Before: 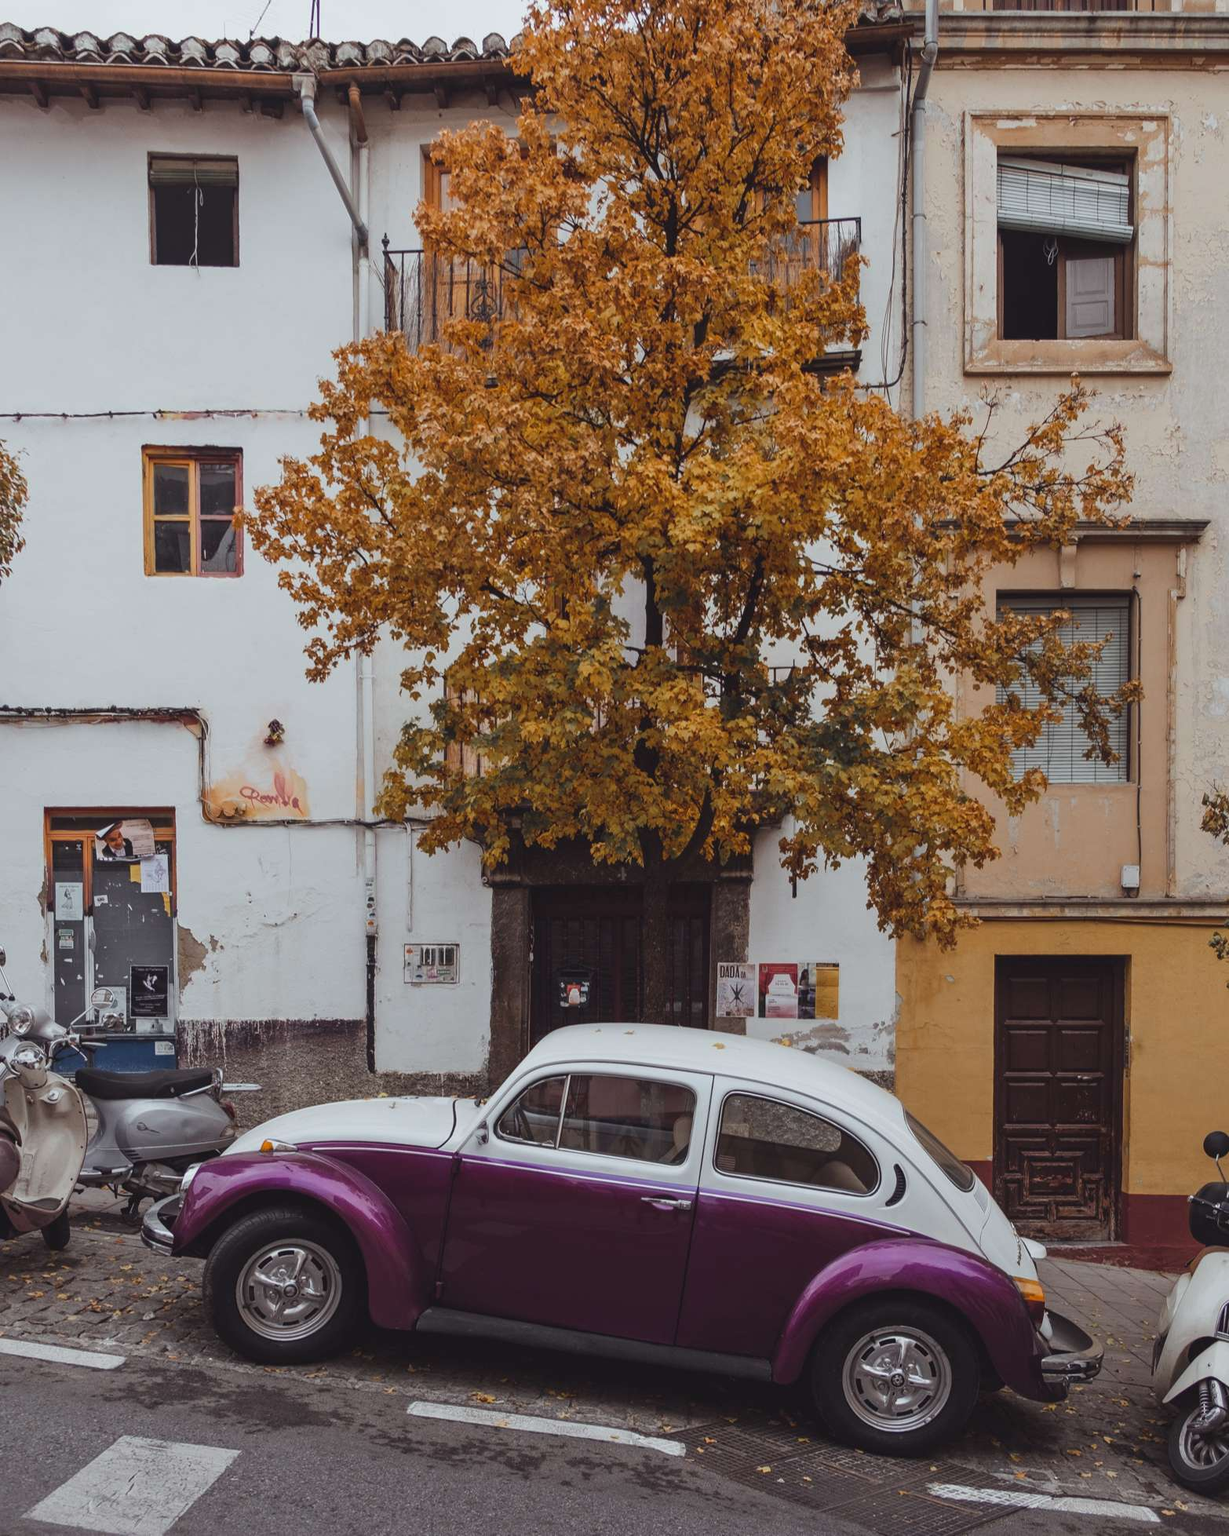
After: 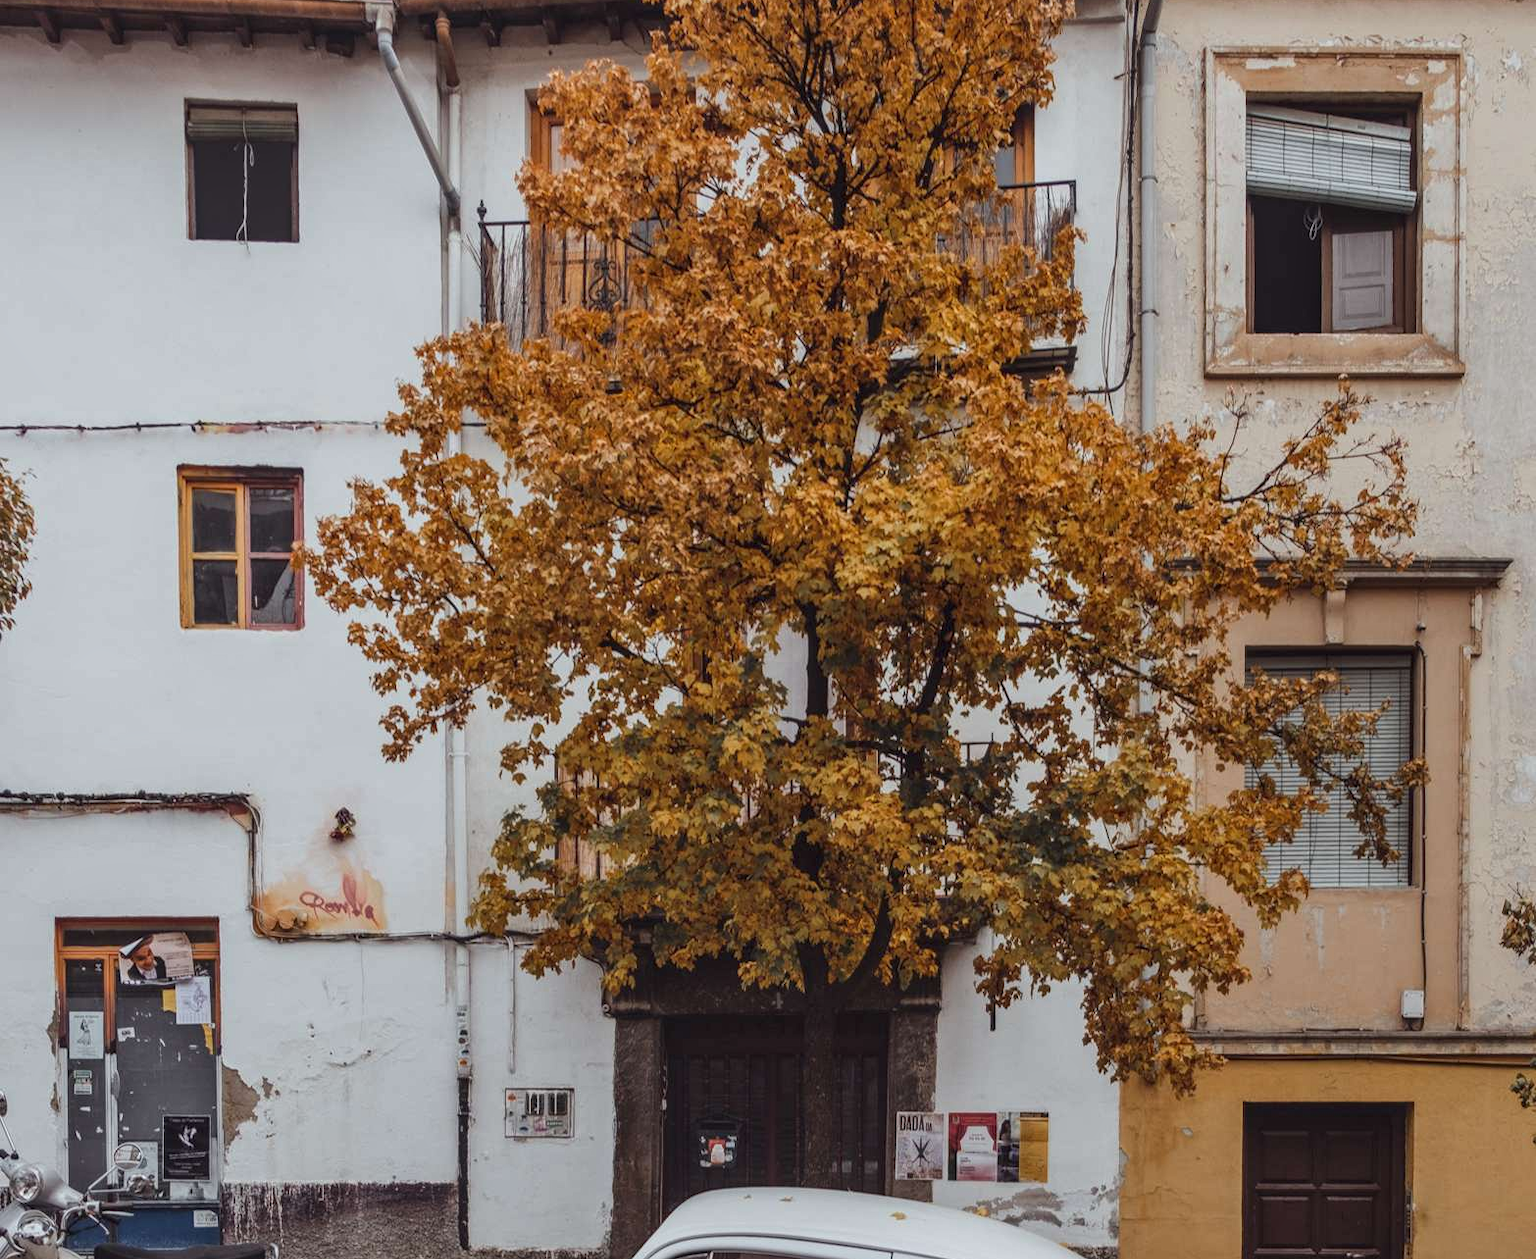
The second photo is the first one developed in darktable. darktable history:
local contrast: on, module defaults
crop and rotate: top 4.848%, bottom 29.503%
